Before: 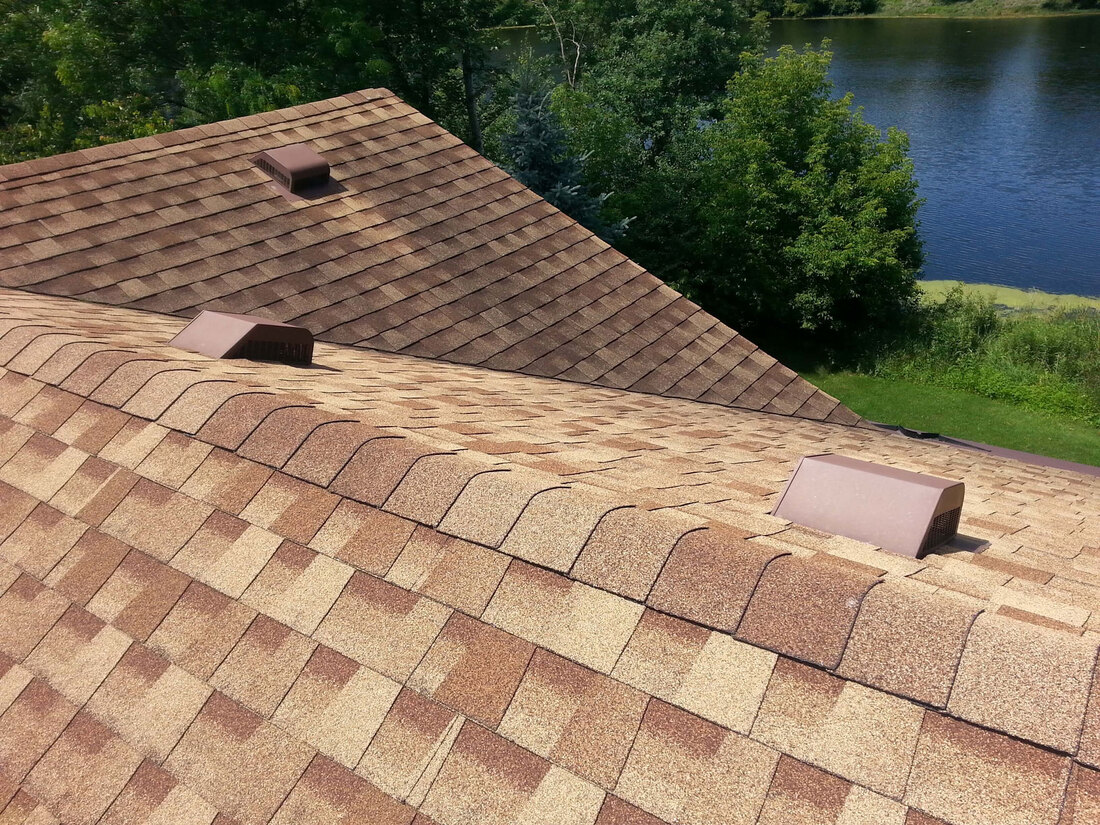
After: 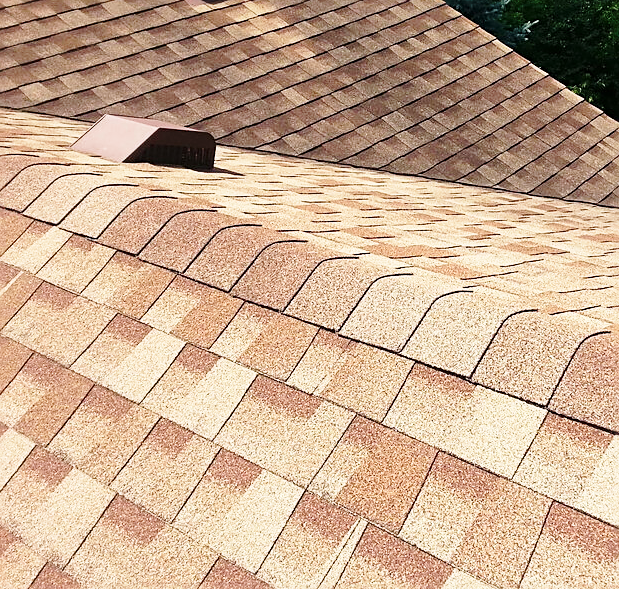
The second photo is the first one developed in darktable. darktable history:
base curve: curves: ch0 [(0, 0) (0.028, 0.03) (0.121, 0.232) (0.46, 0.748) (0.859, 0.968) (1, 1)], preserve colors none
sharpen: on, module defaults
crop: left 8.966%, top 23.852%, right 34.699%, bottom 4.703%
